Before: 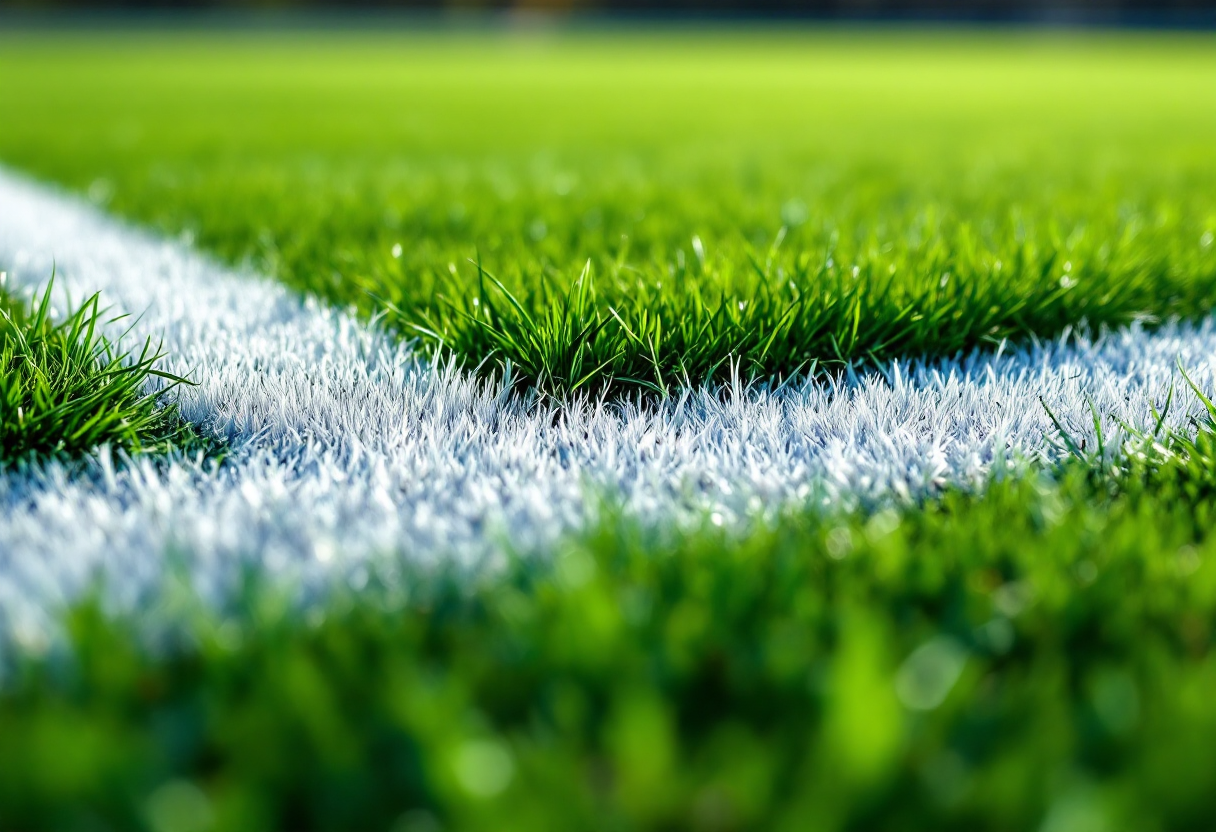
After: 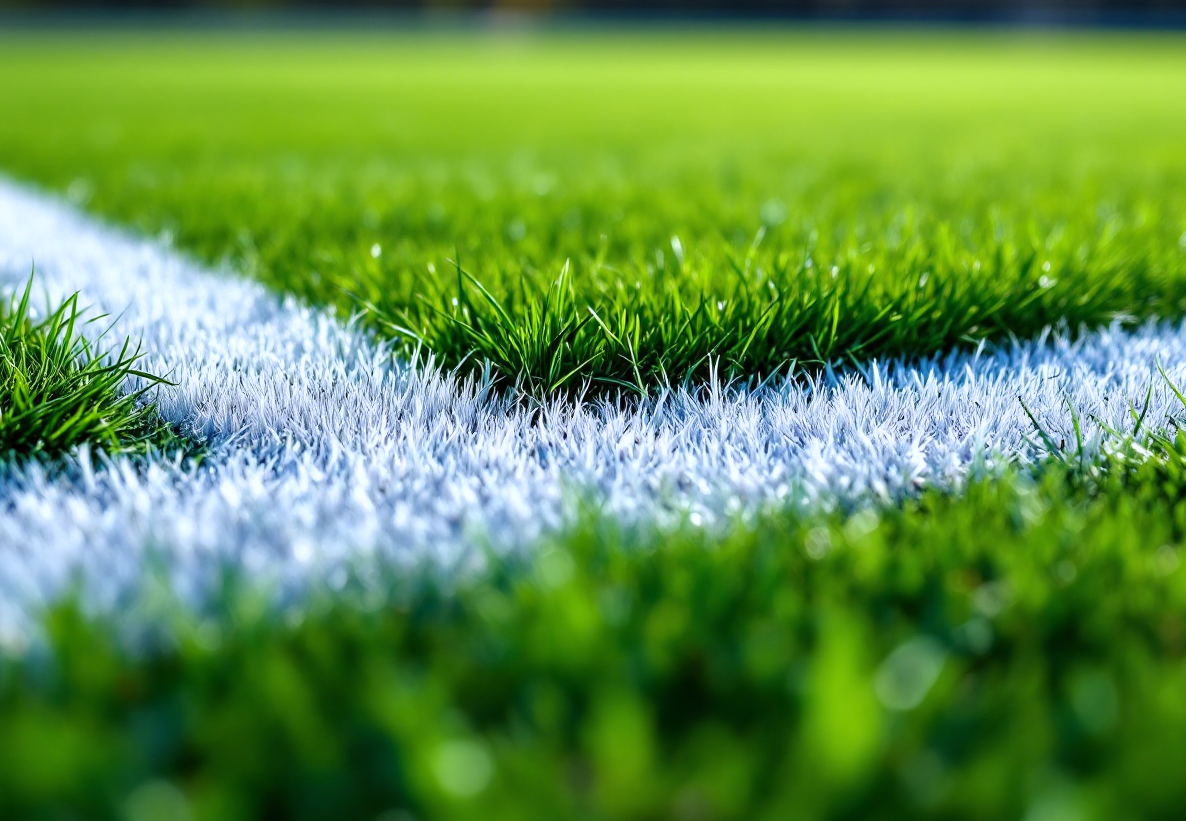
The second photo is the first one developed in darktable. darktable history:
crop and rotate: left 1.774%, right 0.633%, bottom 1.28%
white balance: red 0.967, blue 1.119, emerald 0.756
